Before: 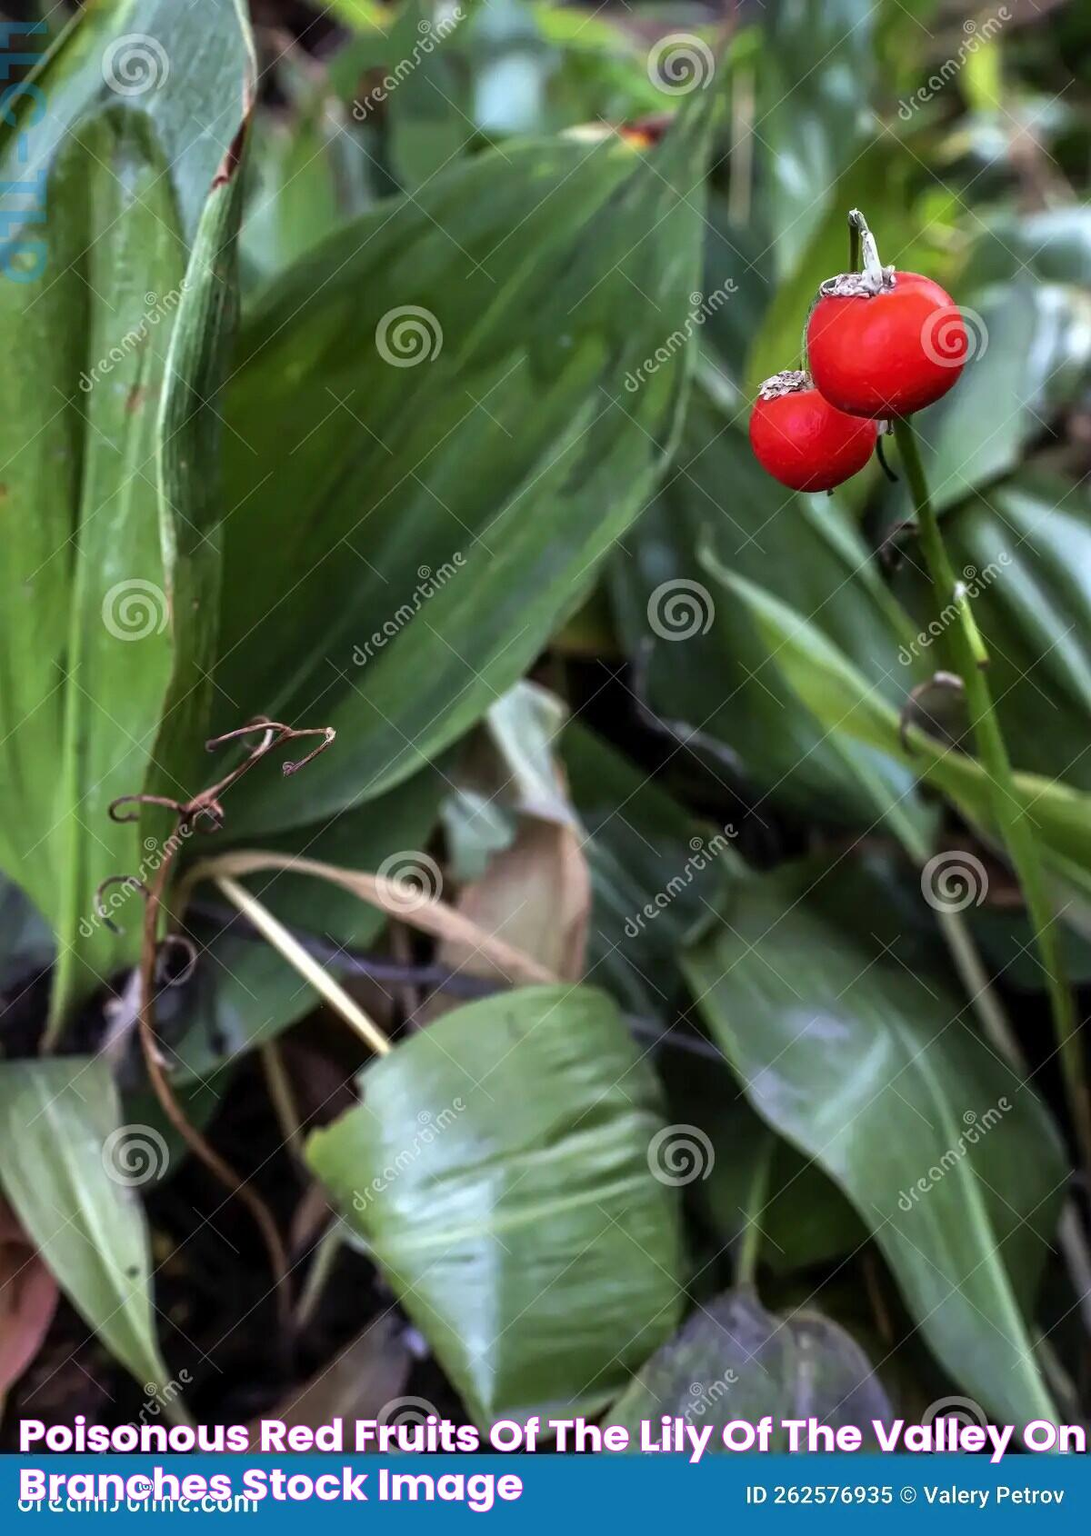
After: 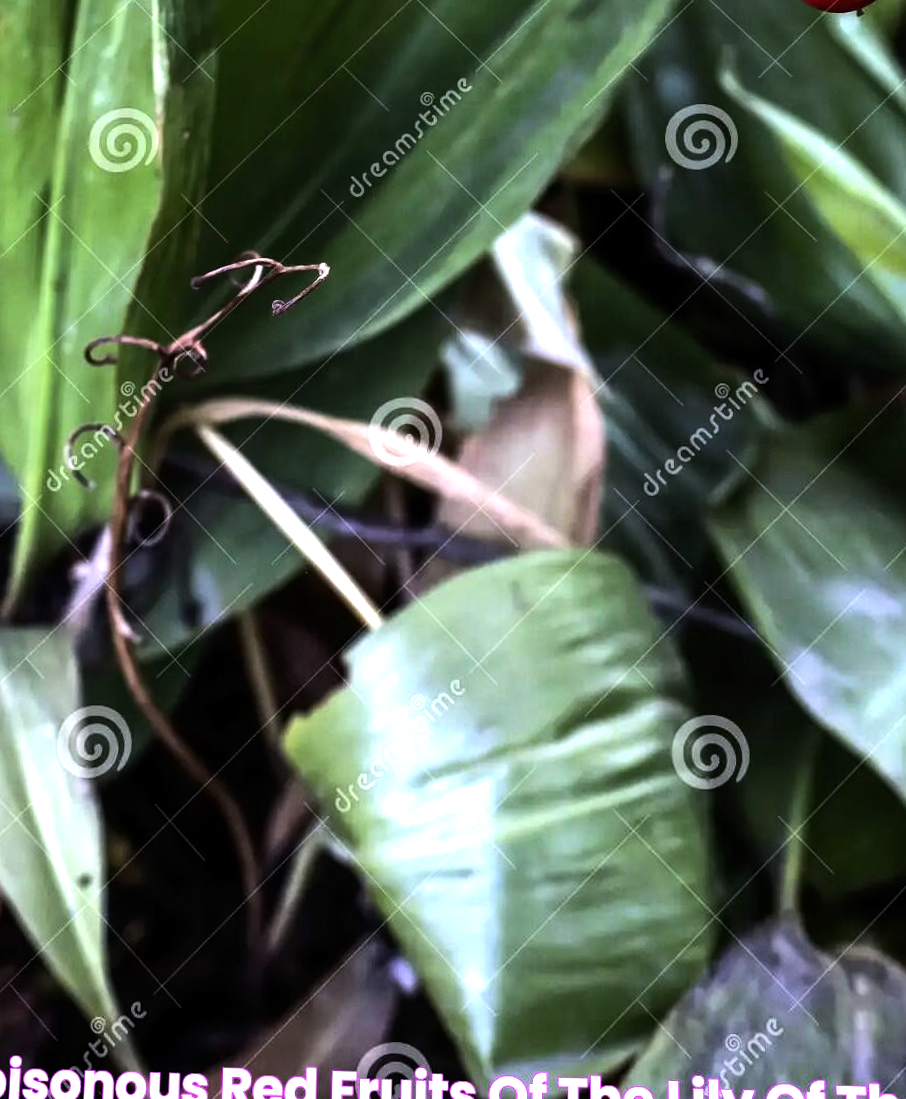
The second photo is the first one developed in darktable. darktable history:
tone equalizer: -8 EV -1.08 EV, -7 EV -1.01 EV, -6 EV -0.867 EV, -5 EV -0.578 EV, -3 EV 0.578 EV, -2 EV 0.867 EV, -1 EV 1.01 EV, +0 EV 1.08 EV, edges refinement/feathering 500, mask exposure compensation -1.57 EV, preserve details no
crop: left 6.488%, top 27.668%, right 24.183%, bottom 8.656%
rotate and perspective: rotation 0.128°, lens shift (vertical) -0.181, lens shift (horizontal) -0.044, shear 0.001, automatic cropping off
white balance: red 1.004, blue 1.096
